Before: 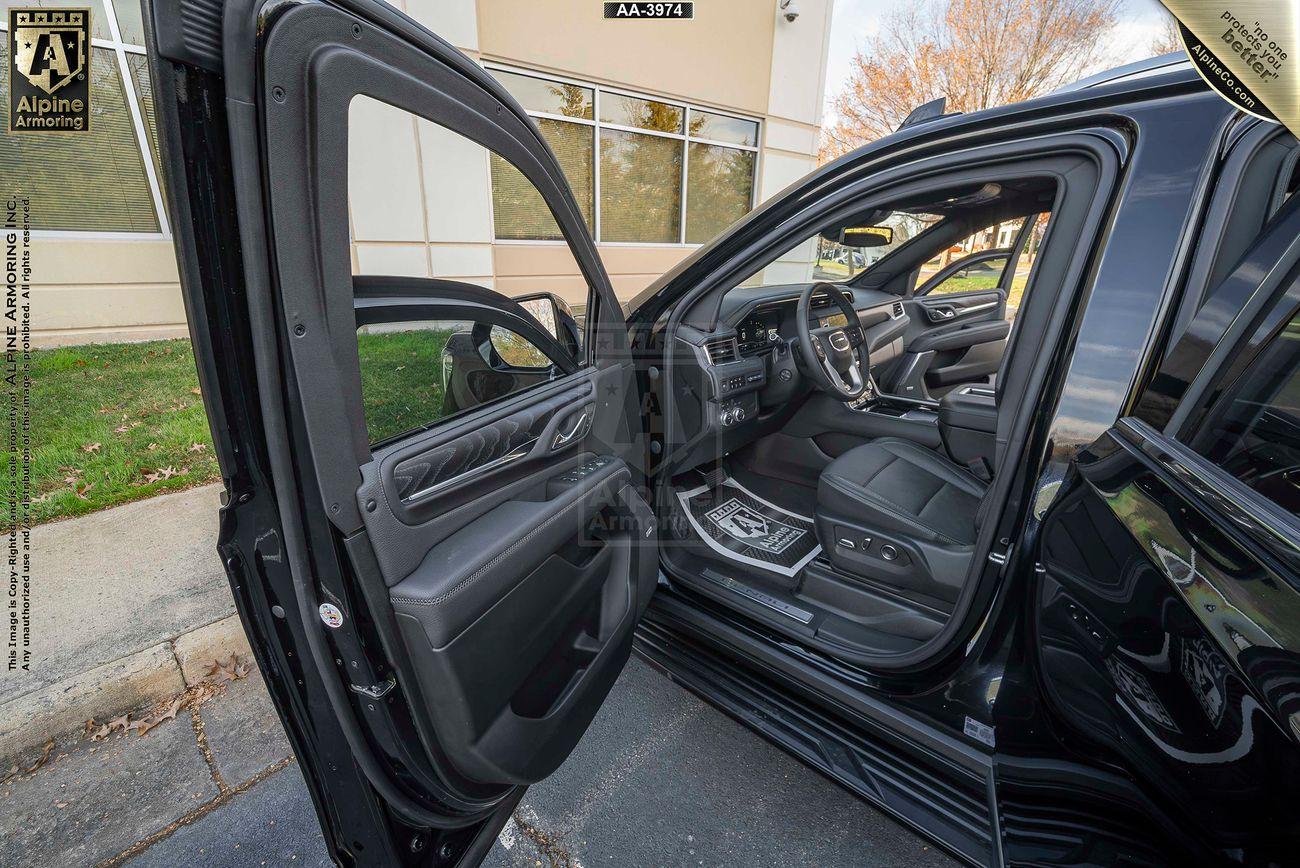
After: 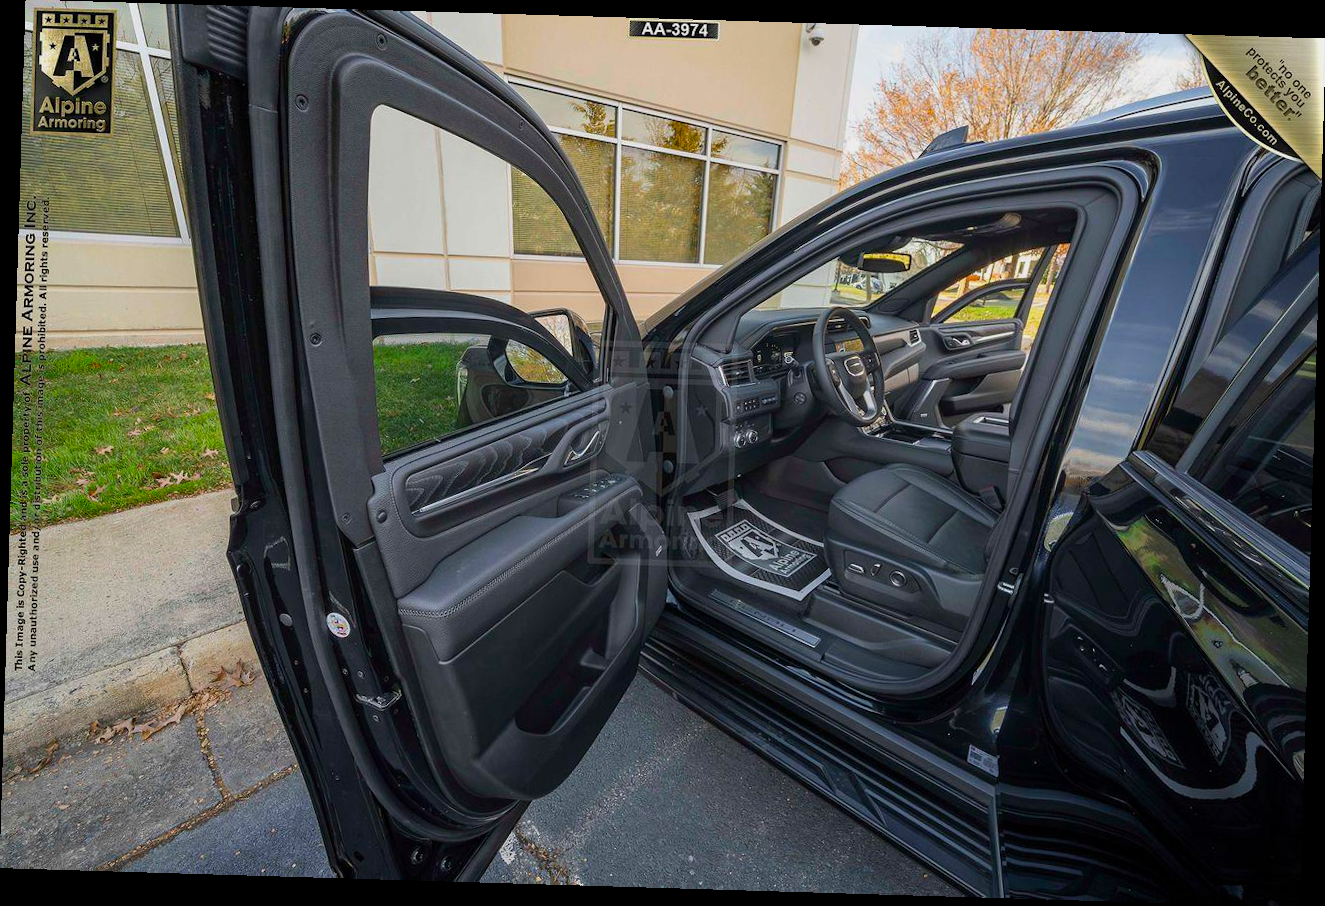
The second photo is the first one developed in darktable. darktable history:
color balance rgb: perceptual saturation grading › global saturation 20%, global vibrance 20%
rotate and perspective: rotation 1.72°, automatic cropping off
exposure: exposure -0.21 EV, compensate highlight preservation false
